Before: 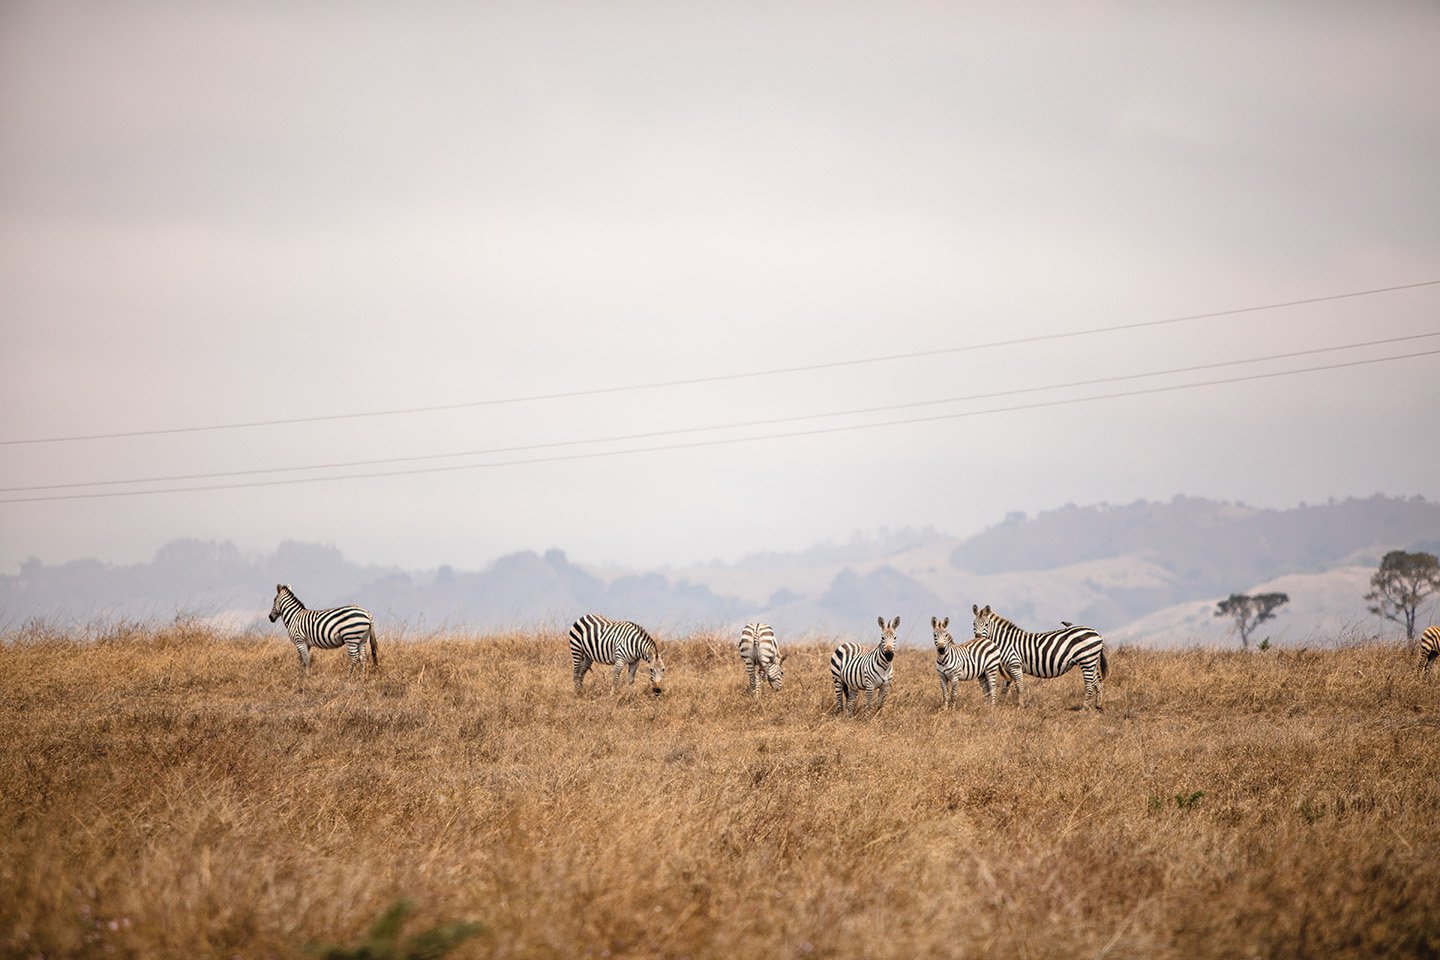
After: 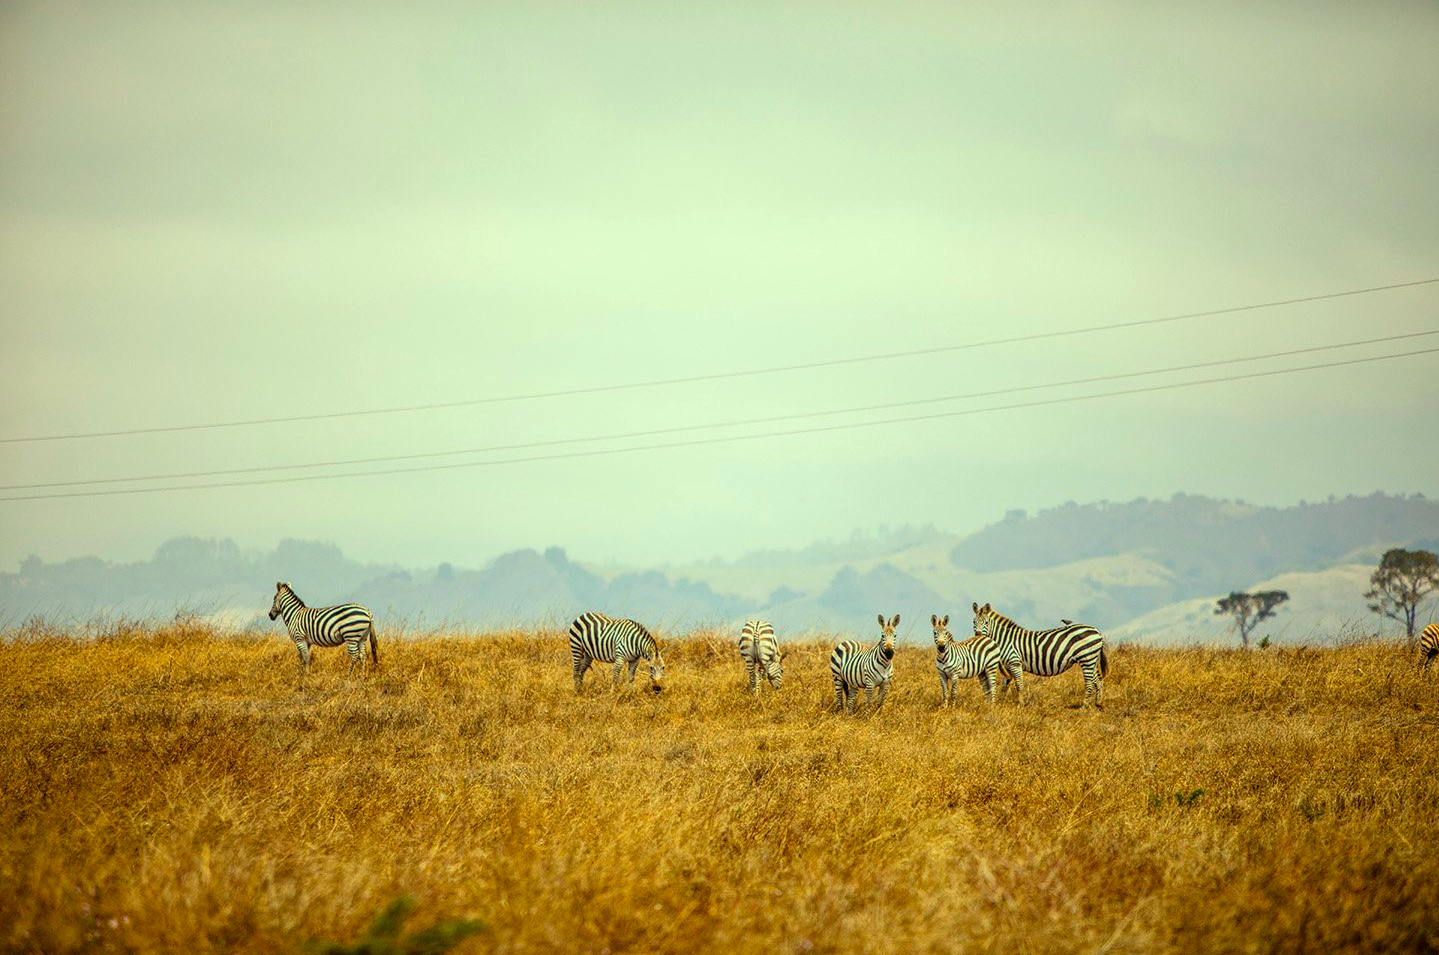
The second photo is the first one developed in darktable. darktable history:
color correction: highlights a* -11.12, highlights b* 9.86, saturation 1.71
crop: top 0.23%, bottom 0.19%
local contrast: on, module defaults
